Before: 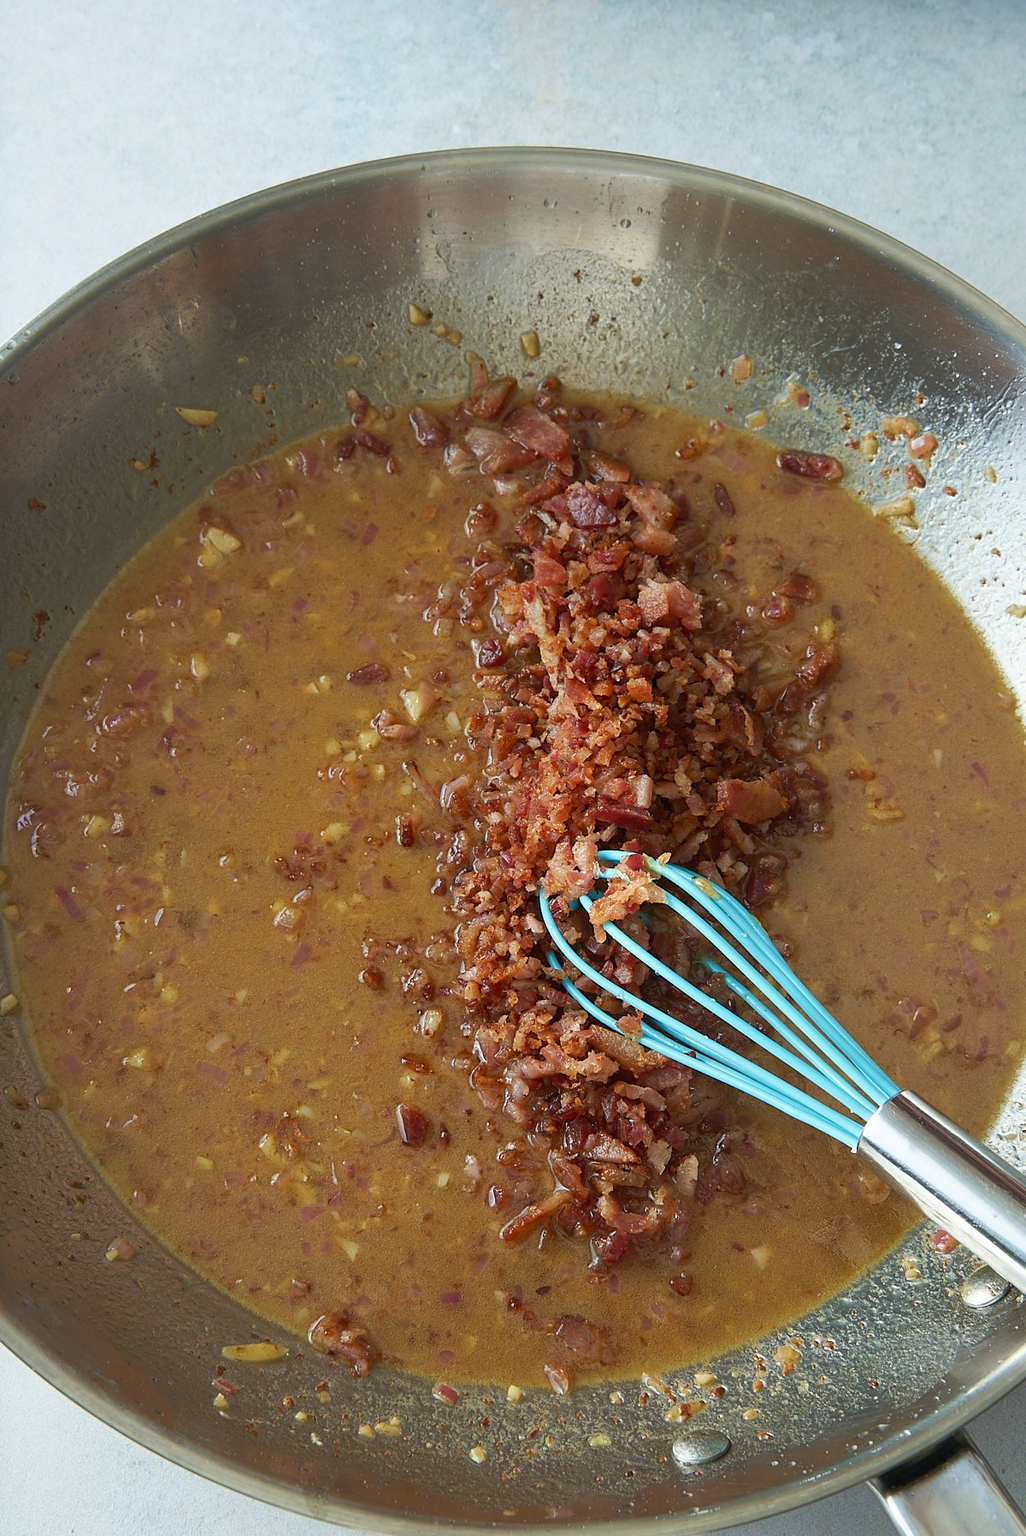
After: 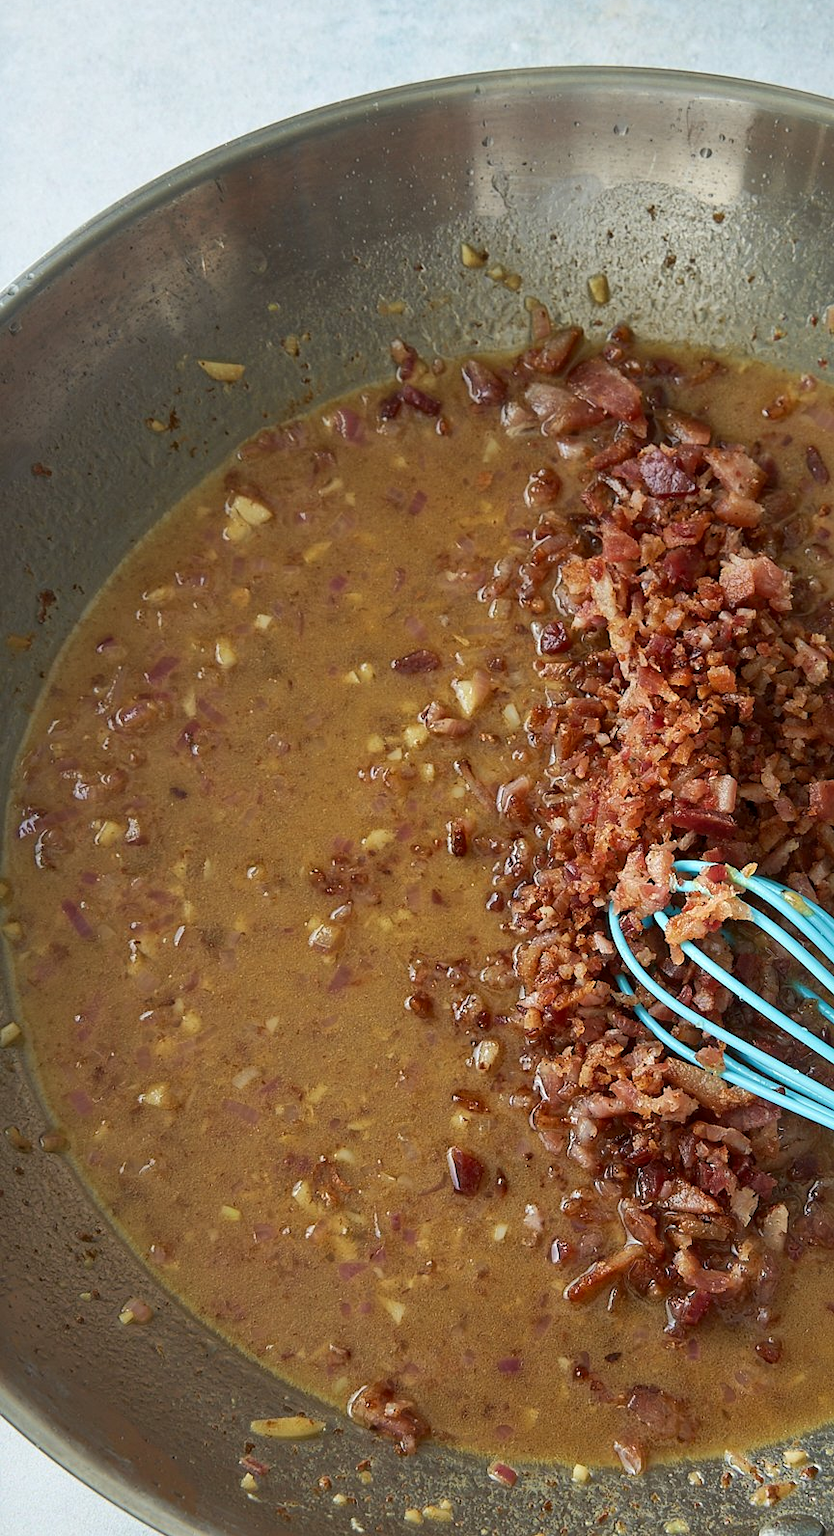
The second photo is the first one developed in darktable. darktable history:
crop: top 5.767%, right 27.845%, bottom 5.615%
local contrast: mode bilateral grid, contrast 19, coarseness 50, detail 132%, midtone range 0.2
